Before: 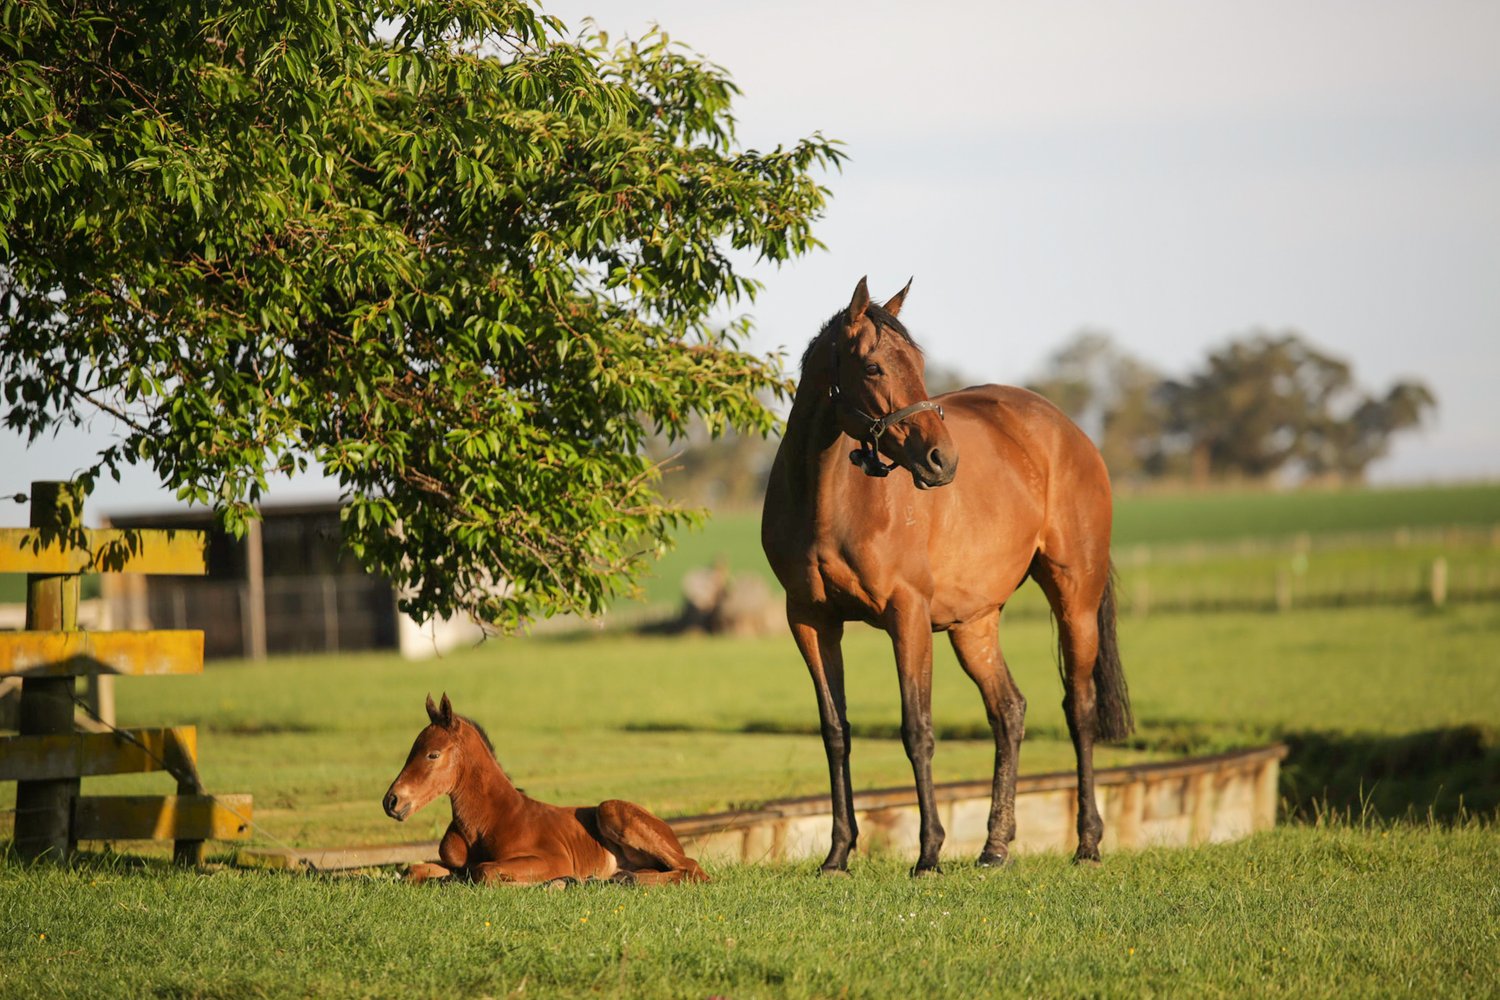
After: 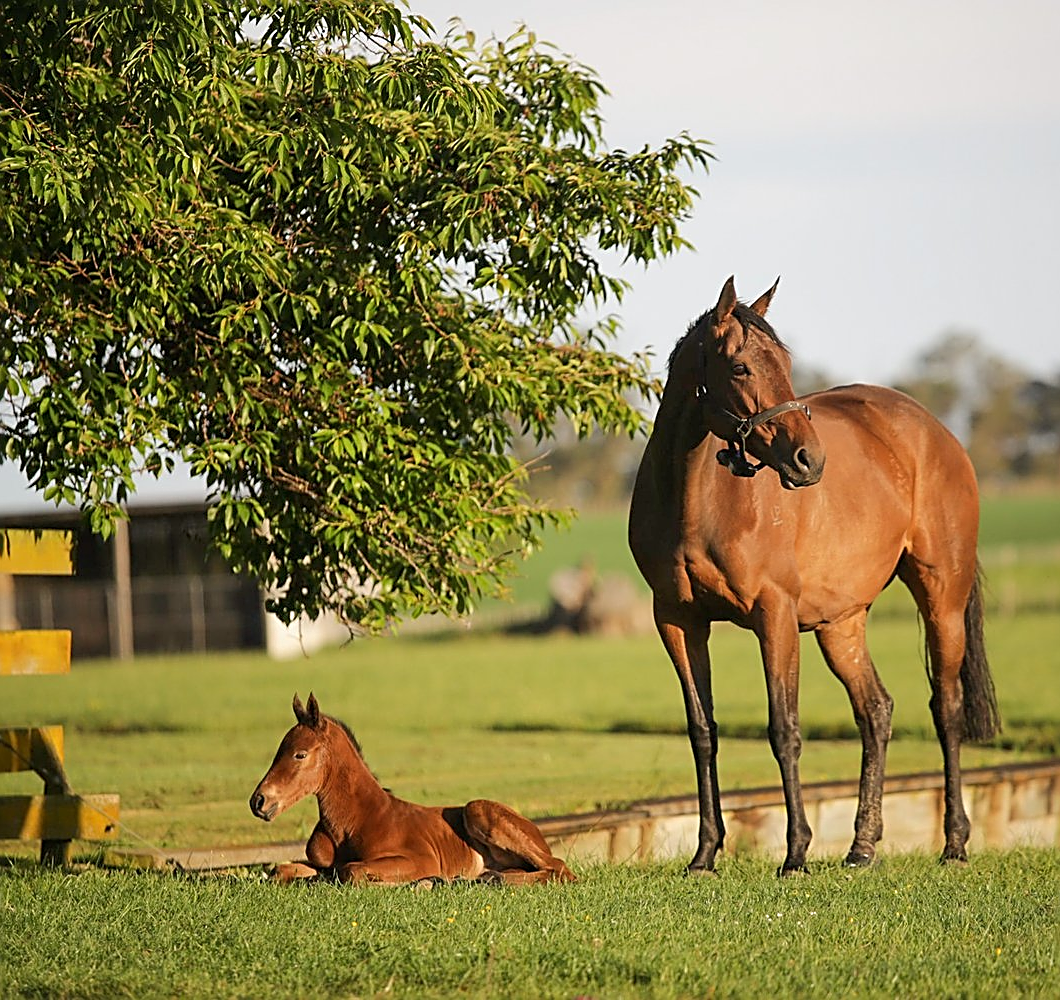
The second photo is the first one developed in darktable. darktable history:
sharpen: amount 0.885
crop and rotate: left 8.925%, right 20.383%
